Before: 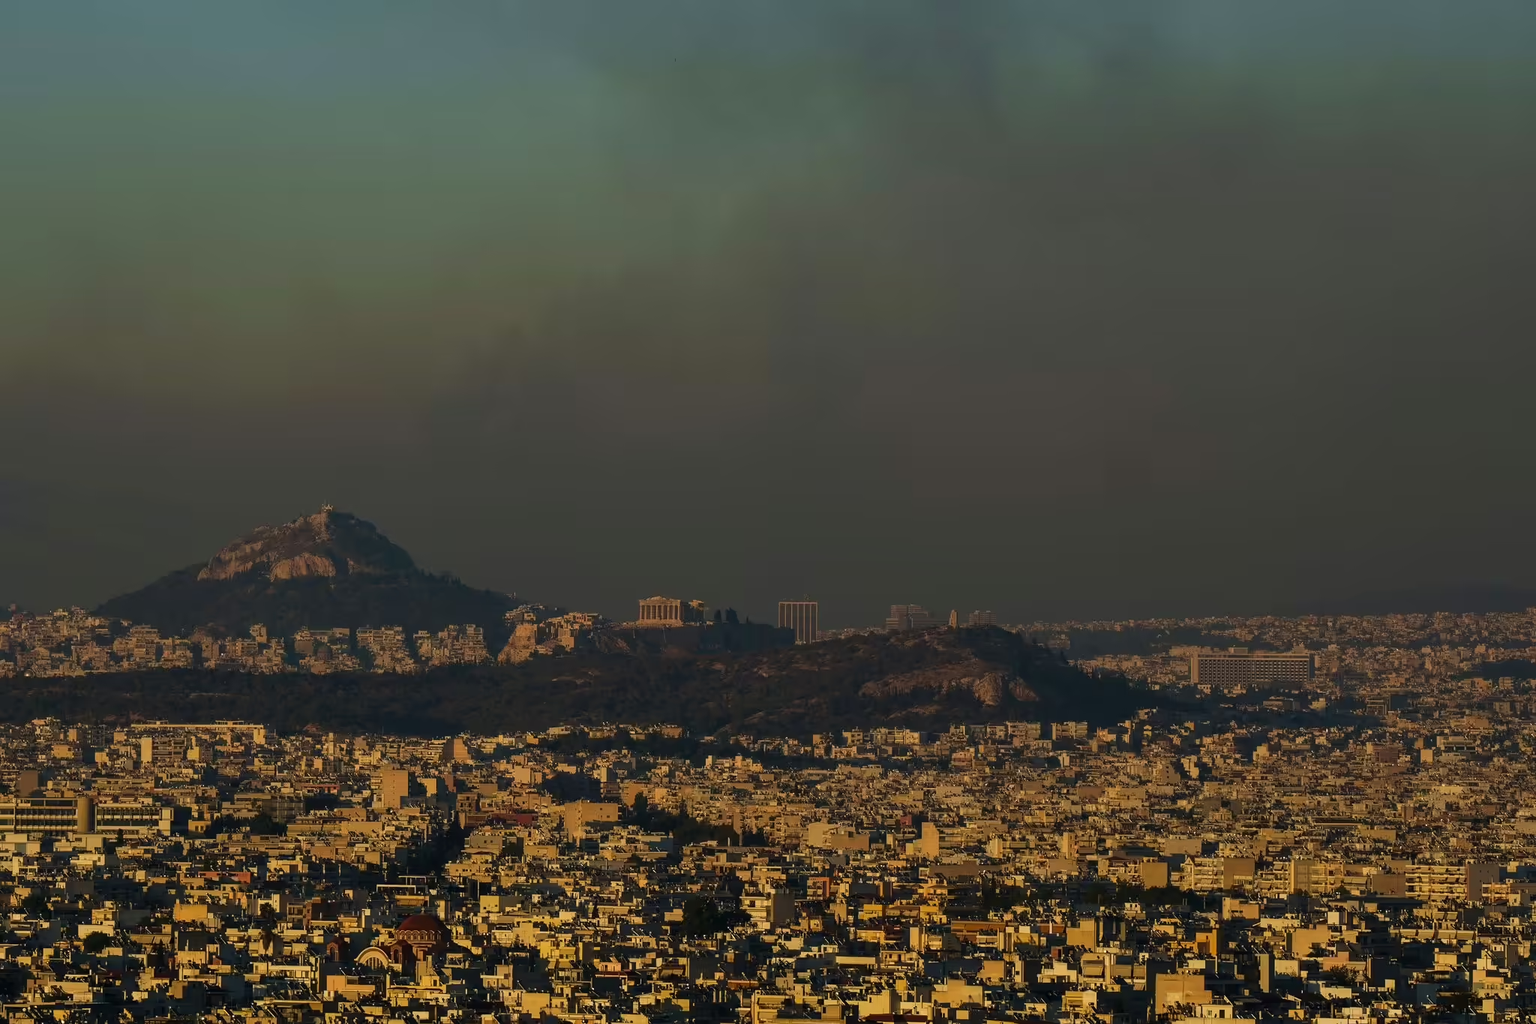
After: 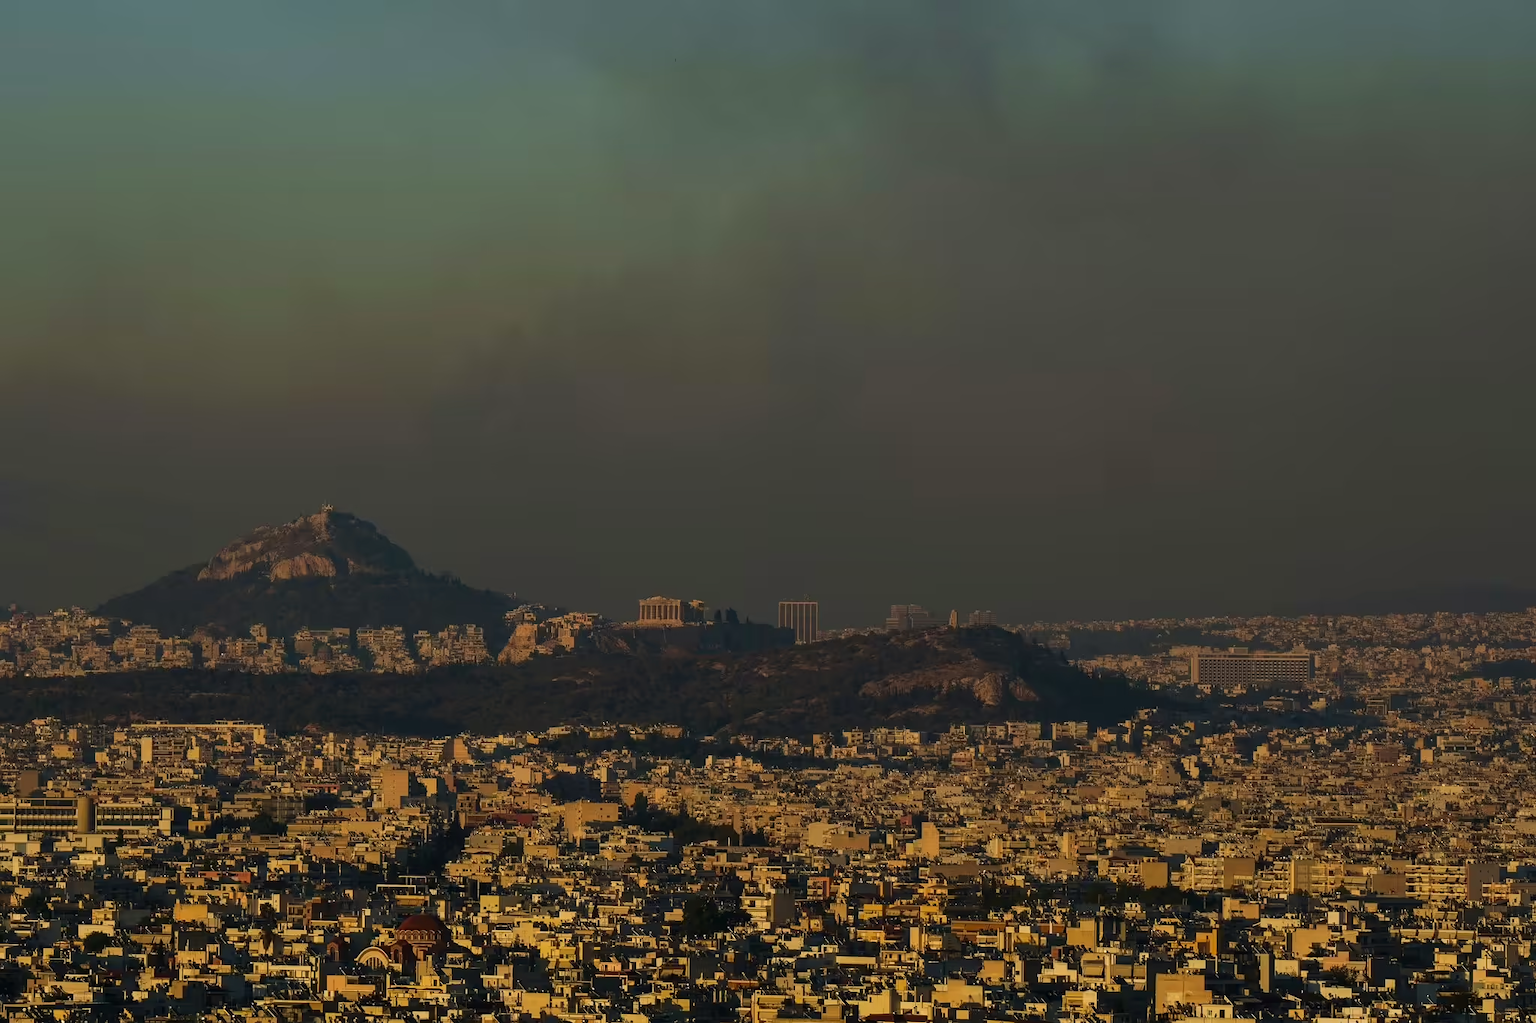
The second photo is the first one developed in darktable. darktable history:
color calibration: x 0.342, y 0.356, temperature 5124.36 K
